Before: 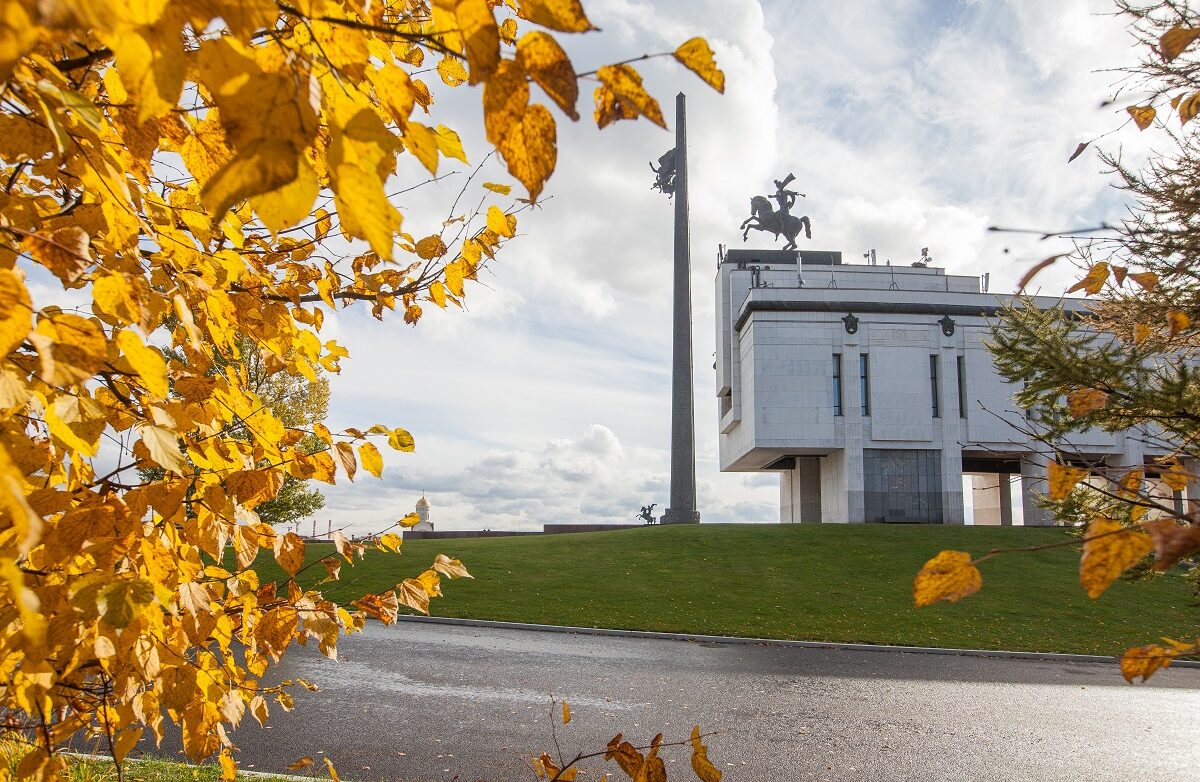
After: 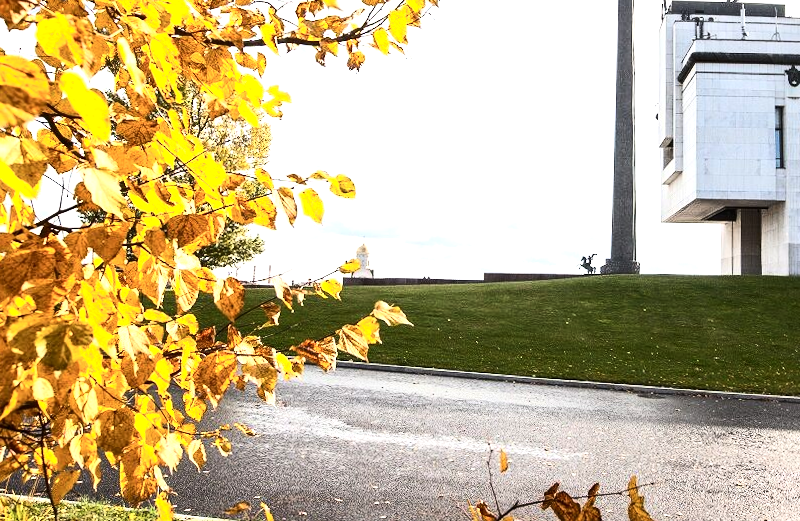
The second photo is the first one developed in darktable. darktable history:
crop and rotate: angle -0.82°, left 3.85%, top 31.828%, right 27.992%
contrast brightness saturation: contrast 0.24, brightness 0.09
exposure: exposure 0.178 EV, compensate exposure bias true, compensate highlight preservation false
tone equalizer: -8 EV -1.08 EV, -7 EV -1.01 EV, -6 EV -0.867 EV, -5 EV -0.578 EV, -3 EV 0.578 EV, -2 EV 0.867 EV, -1 EV 1.01 EV, +0 EV 1.08 EV, edges refinement/feathering 500, mask exposure compensation -1.57 EV, preserve details no
